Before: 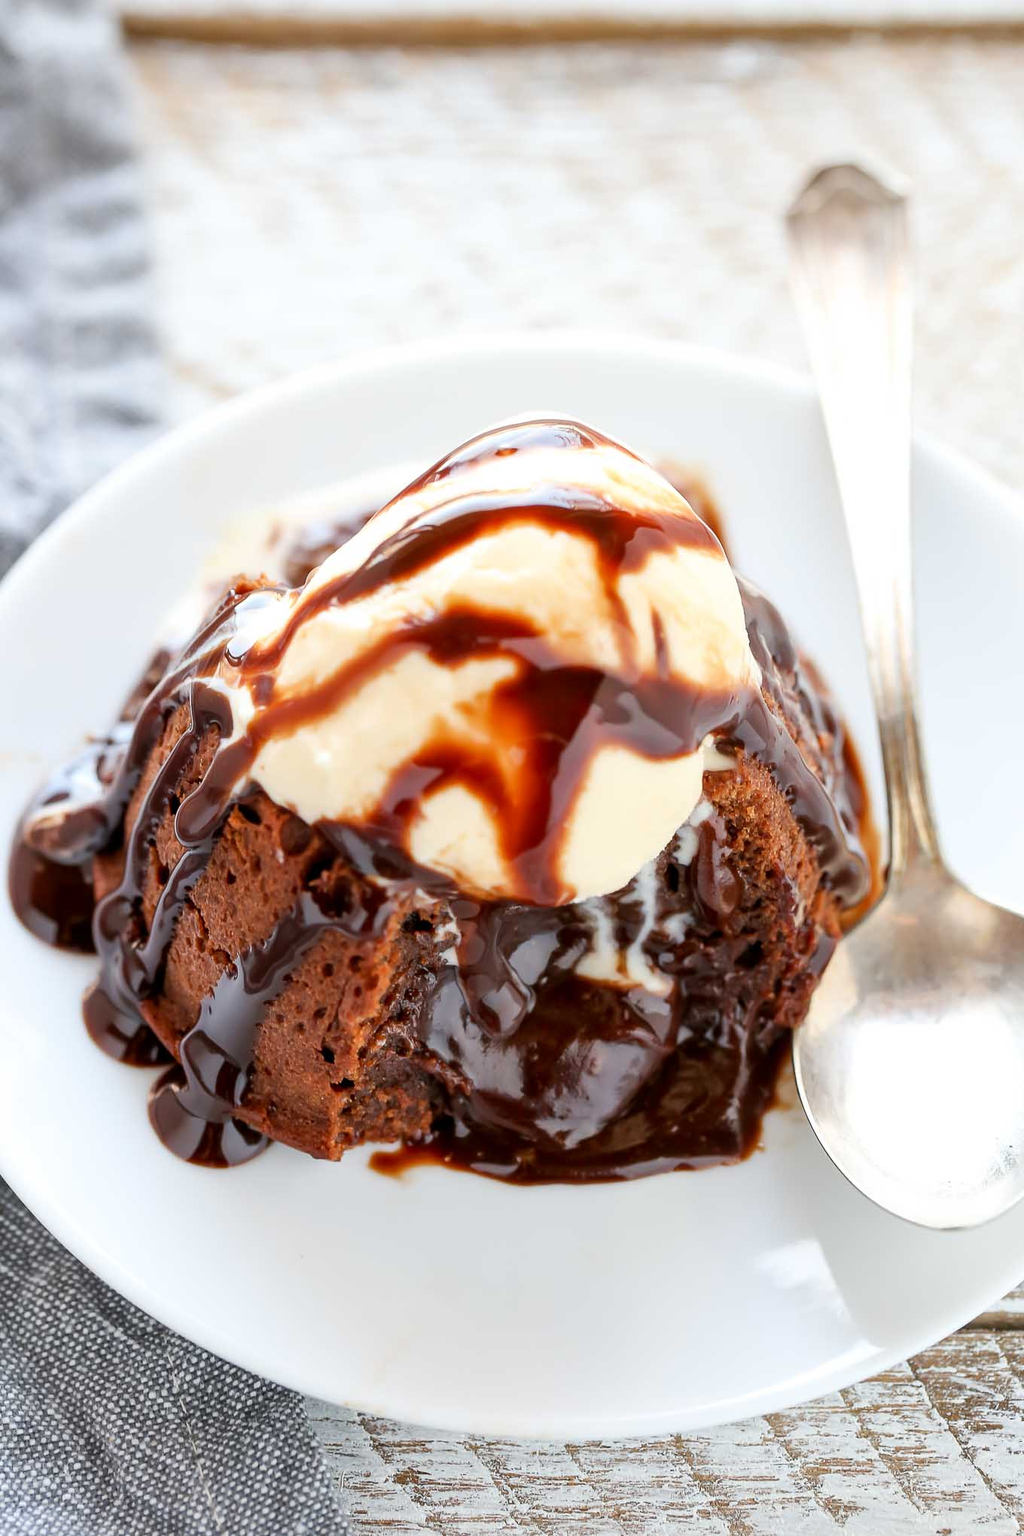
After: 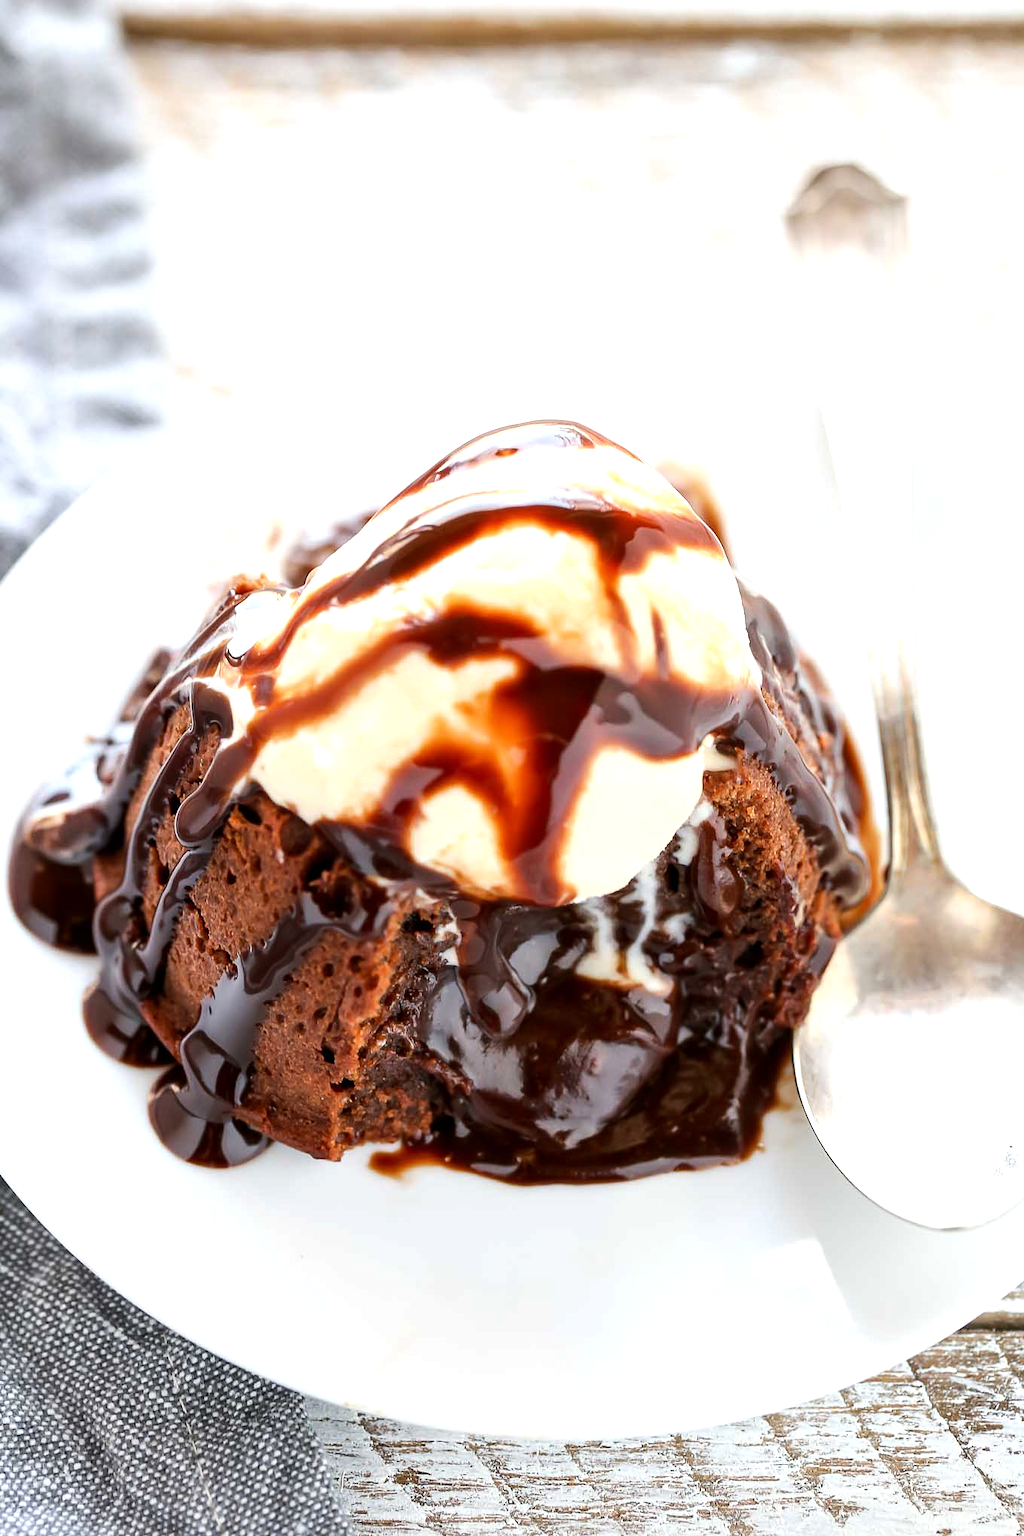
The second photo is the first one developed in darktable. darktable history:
tone equalizer: -8 EV -0.453 EV, -7 EV -0.361 EV, -6 EV -0.369 EV, -5 EV -0.257 EV, -3 EV 0.187 EV, -2 EV 0.323 EV, -1 EV 0.409 EV, +0 EV 0.404 EV, edges refinement/feathering 500, mask exposure compensation -1.57 EV, preserve details no
